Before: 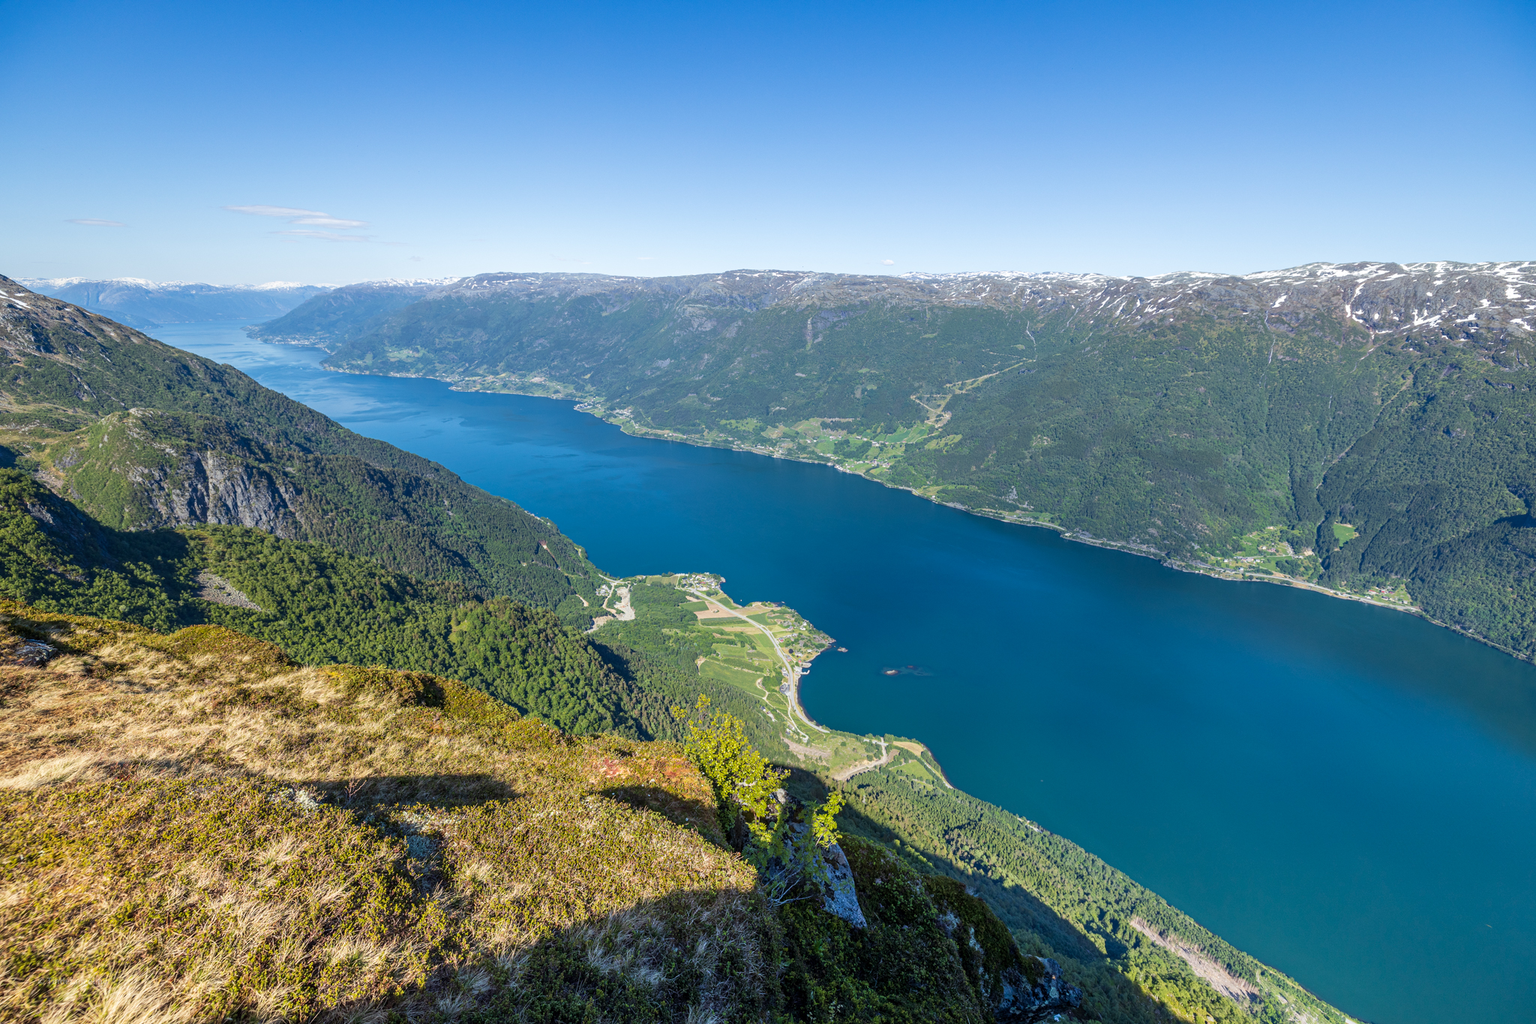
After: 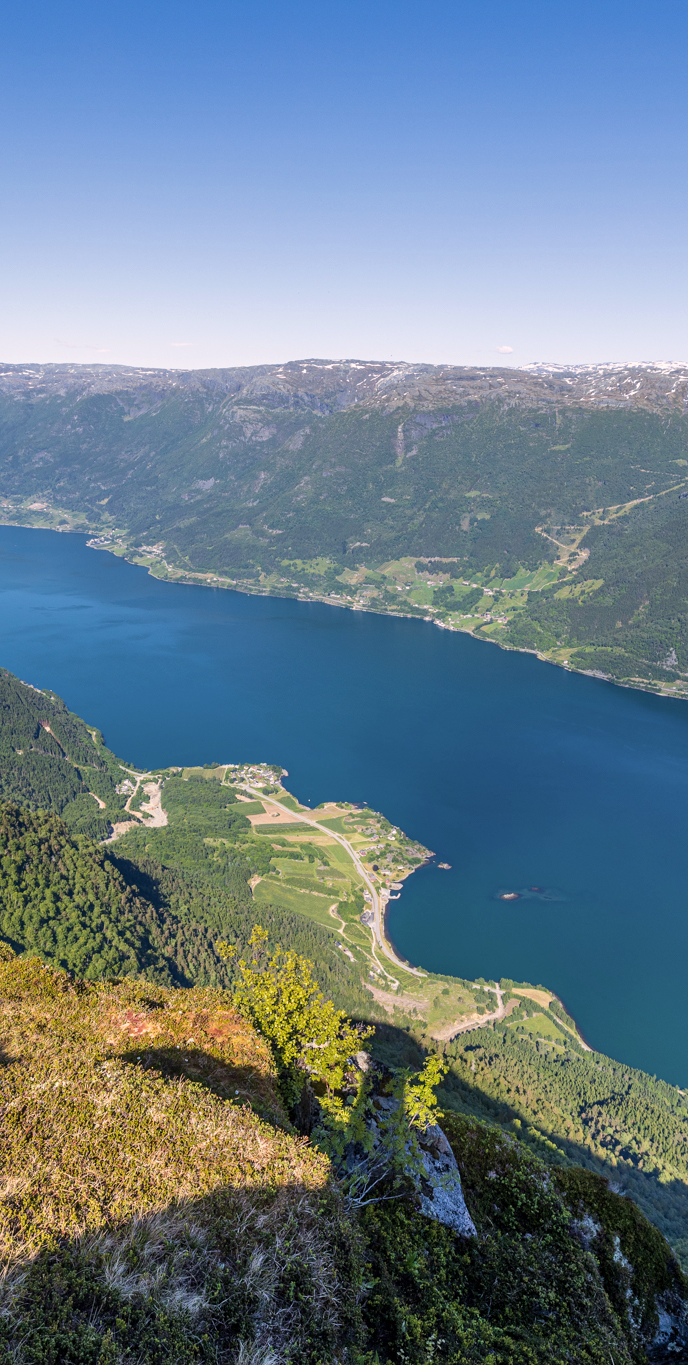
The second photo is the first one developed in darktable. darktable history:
contrast brightness saturation: saturation -0.063
color correction: highlights a* 7.14, highlights b* 3.84
shadows and highlights: shadows 37.68, highlights -27.49, soften with gaussian
crop: left 33.159%, right 33.227%
